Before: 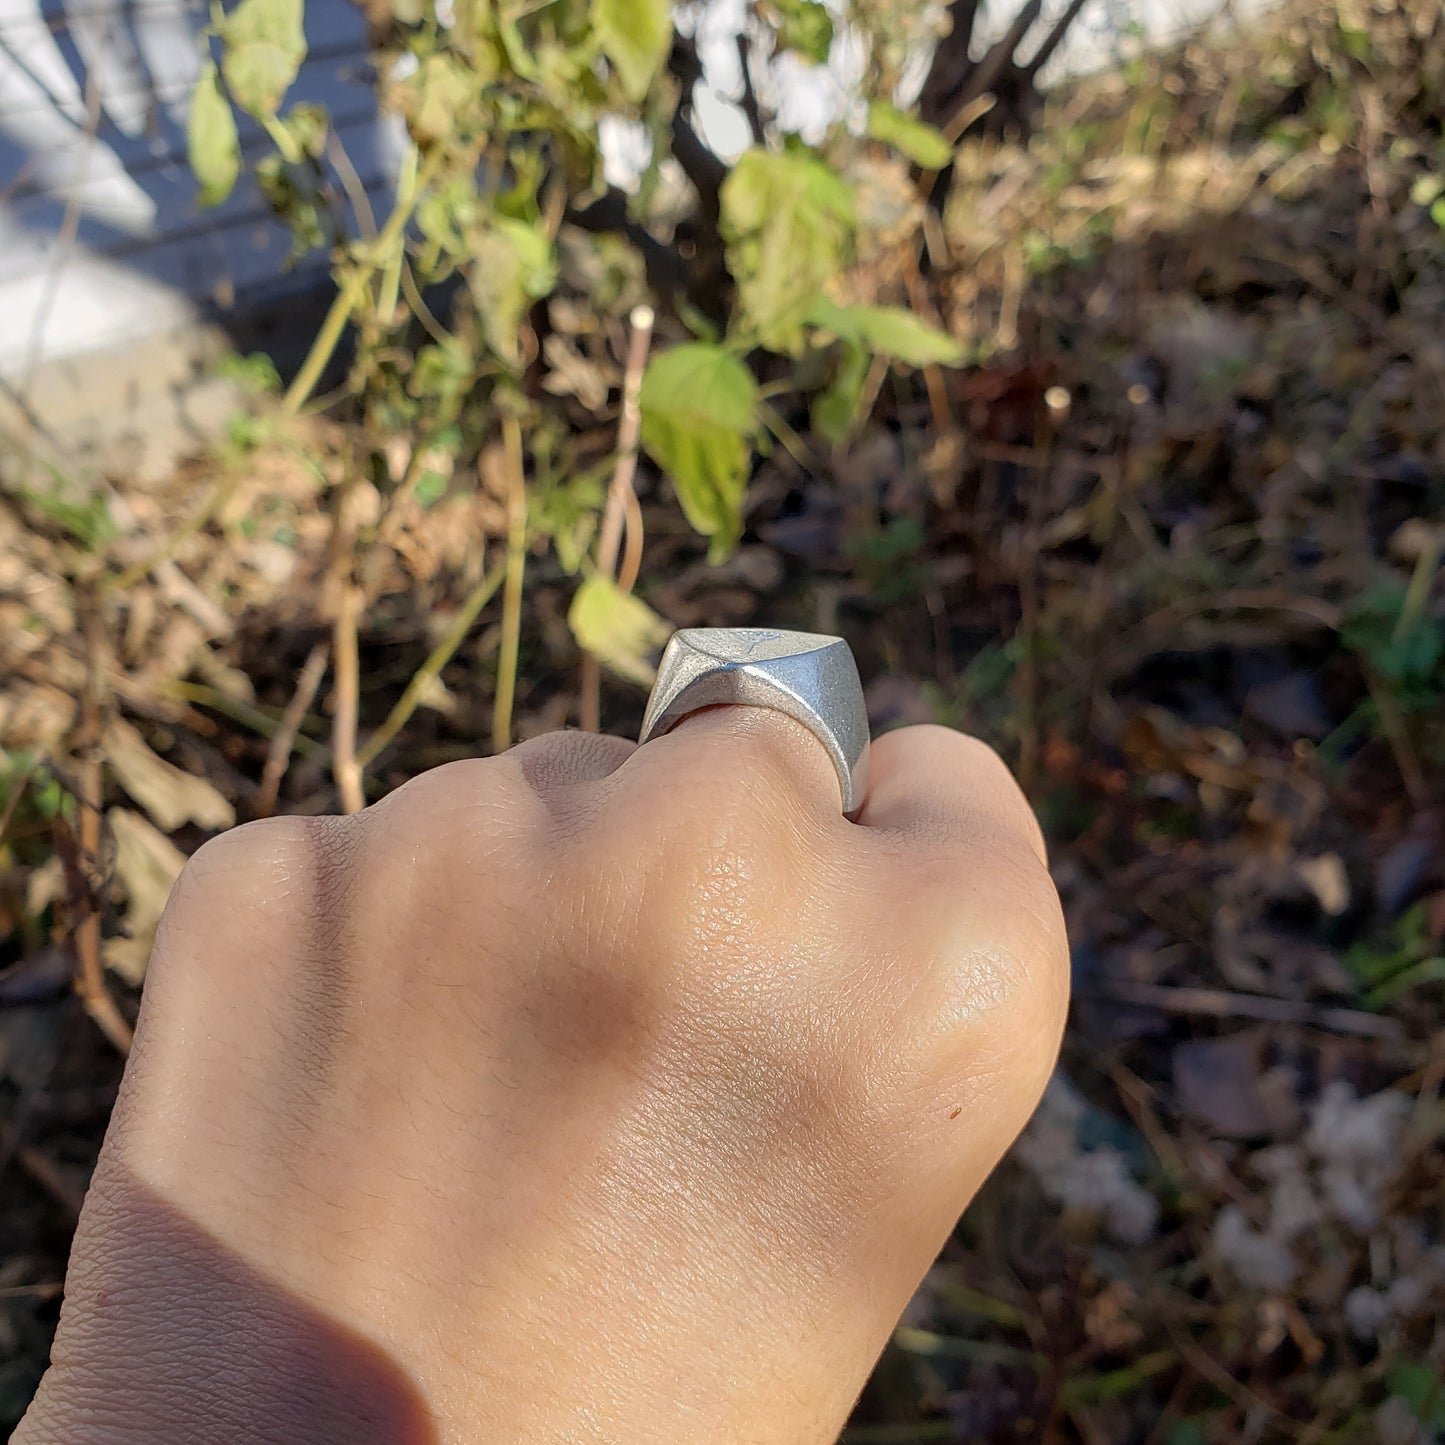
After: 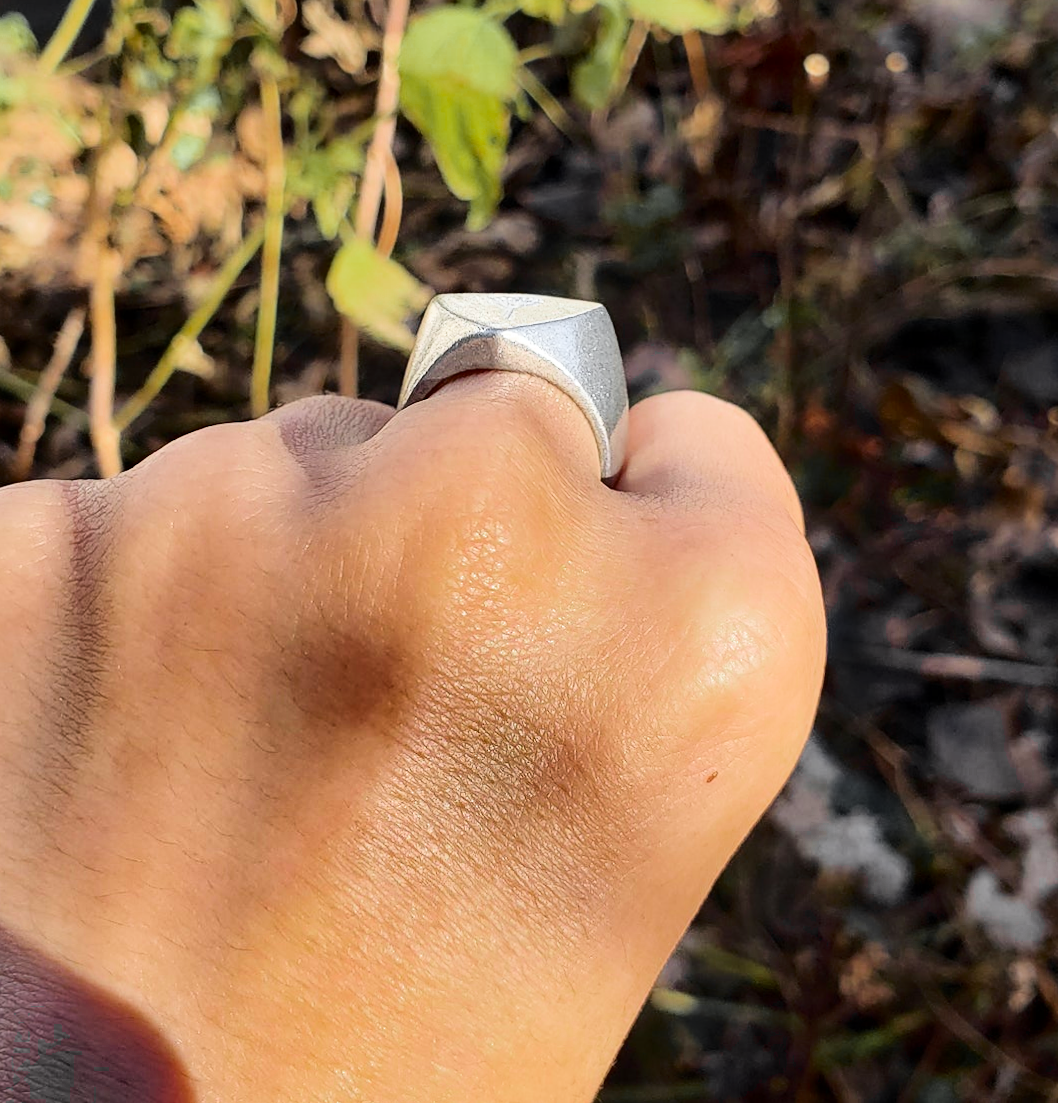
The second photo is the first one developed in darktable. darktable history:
exposure: exposure 0.131 EV, compensate highlight preservation false
rotate and perspective: rotation 0.174°, lens shift (vertical) 0.013, lens shift (horizontal) 0.019, shear 0.001, automatic cropping original format, crop left 0.007, crop right 0.991, crop top 0.016, crop bottom 0.997
base curve: curves: ch0 [(0, 0) (0.028, 0.03) (0.121, 0.232) (0.46, 0.748) (0.859, 0.968) (1, 1)]
shadows and highlights: radius 108.52, shadows 23.73, highlights -59.32, low approximation 0.01, soften with gaussian
color zones: curves: ch0 [(0.004, 0.388) (0.125, 0.392) (0.25, 0.404) (0.375, 0.5) (0.5, 0.5) (0.625, 0.5) (0.75, 0.5) (0.875, 0.5)]; ch1 [(0, 0.5) (0.125, 0.5) (0.25, 0.5) (0.375, 0.124) (0.524, 0.124) (0.645, 0.128) (0.789, 0.132) (0.914, 0.096) (0.998, 0.068)]
crop: left 16.871%, top 22.857%, right 9.116%
contrast brightness saturation: contrast 0.15, brightness -0.01, saturation 0.1
